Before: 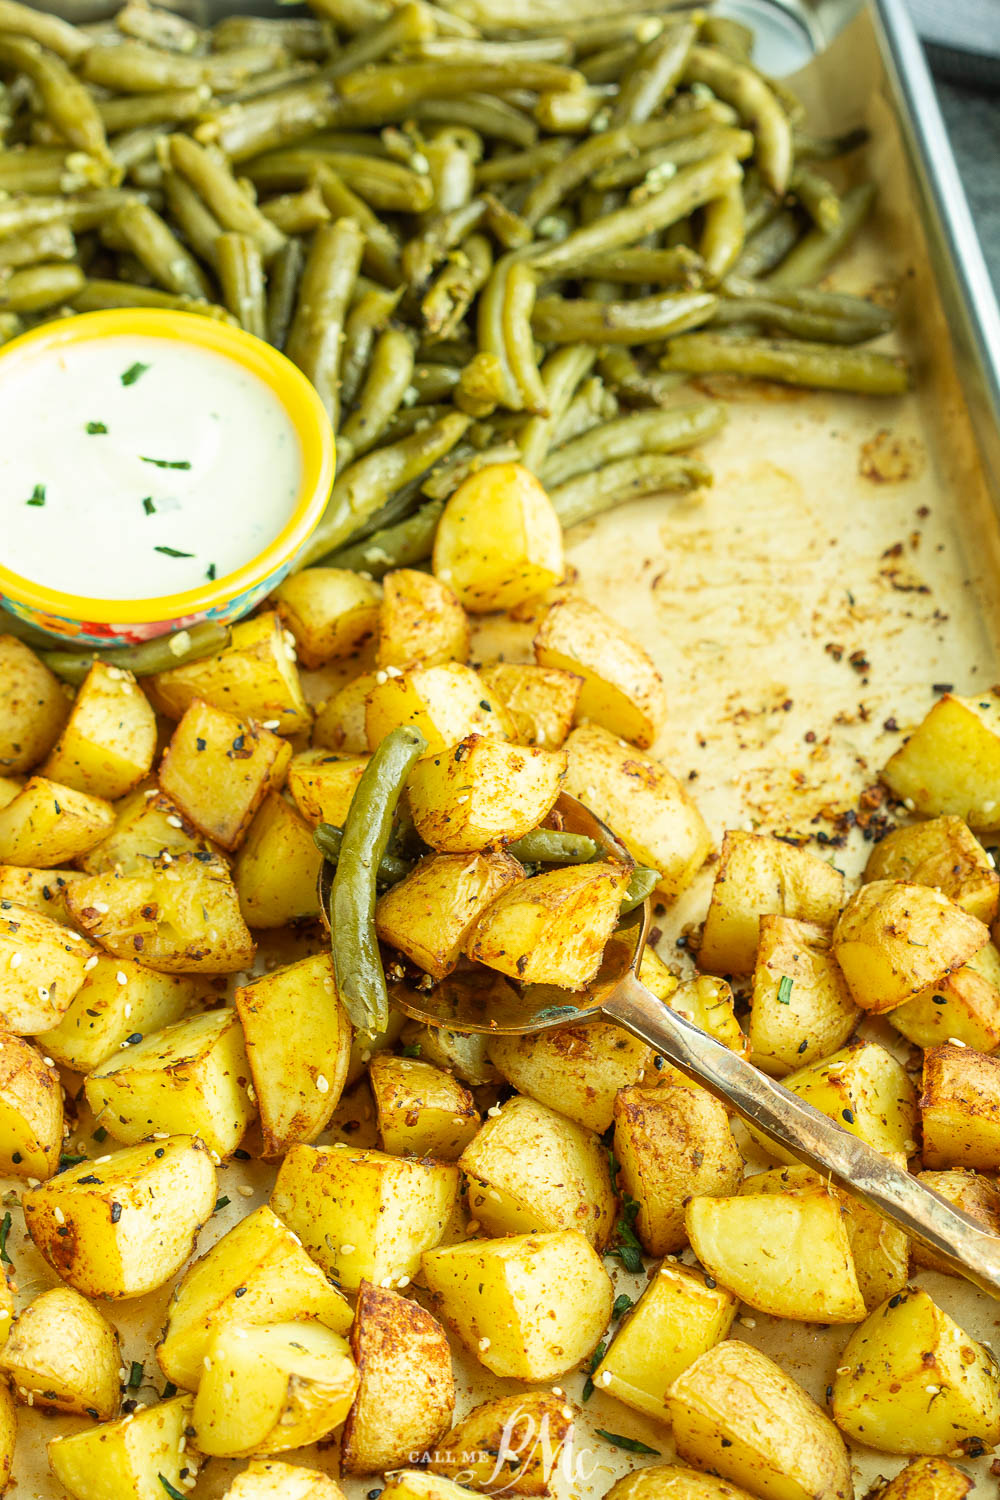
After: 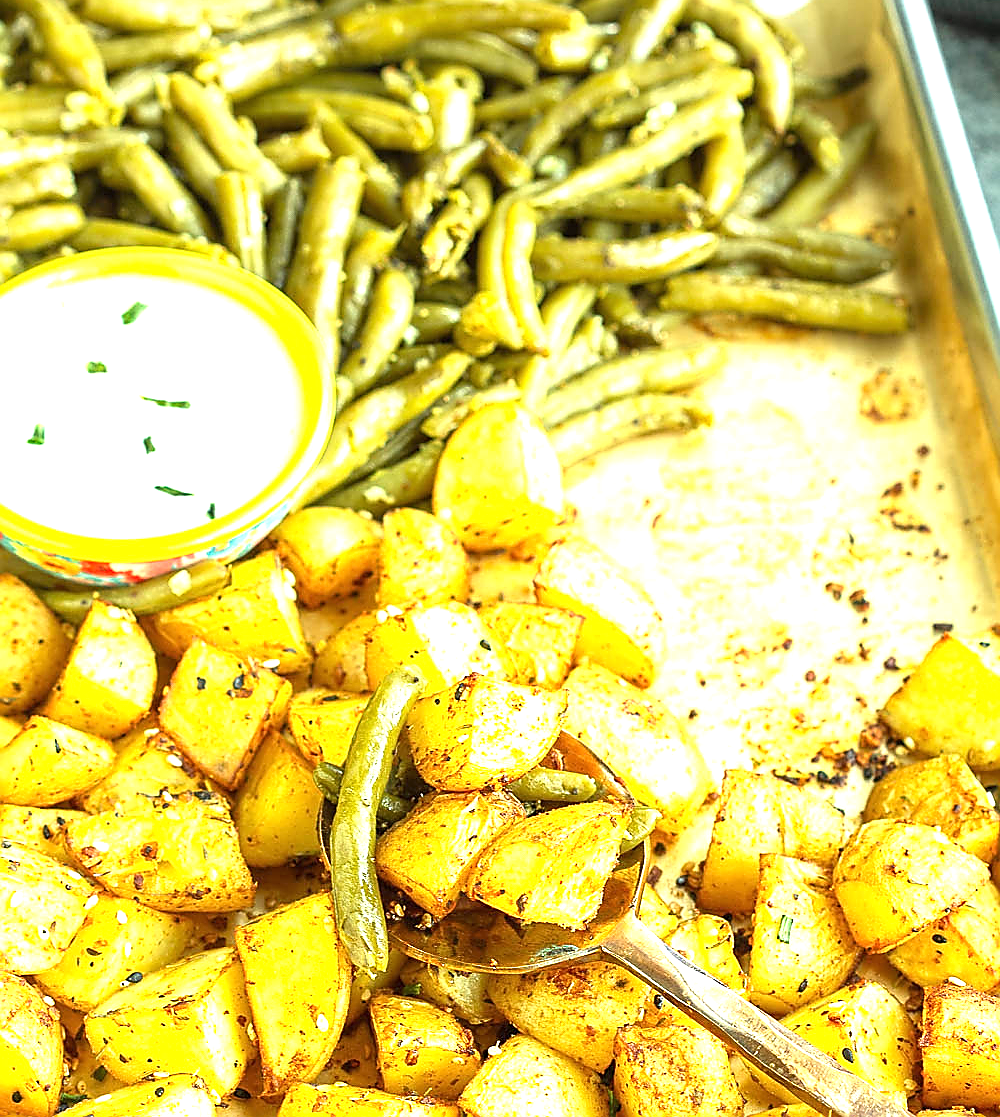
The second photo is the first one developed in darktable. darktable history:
crop: top 4.089%, bottom 21.409%
sharpen: radius 1.382, amount 1.263, threshold 0.72
exposure: black level correction 0, exposure 1.104 EV, compensate highlight preservation false
